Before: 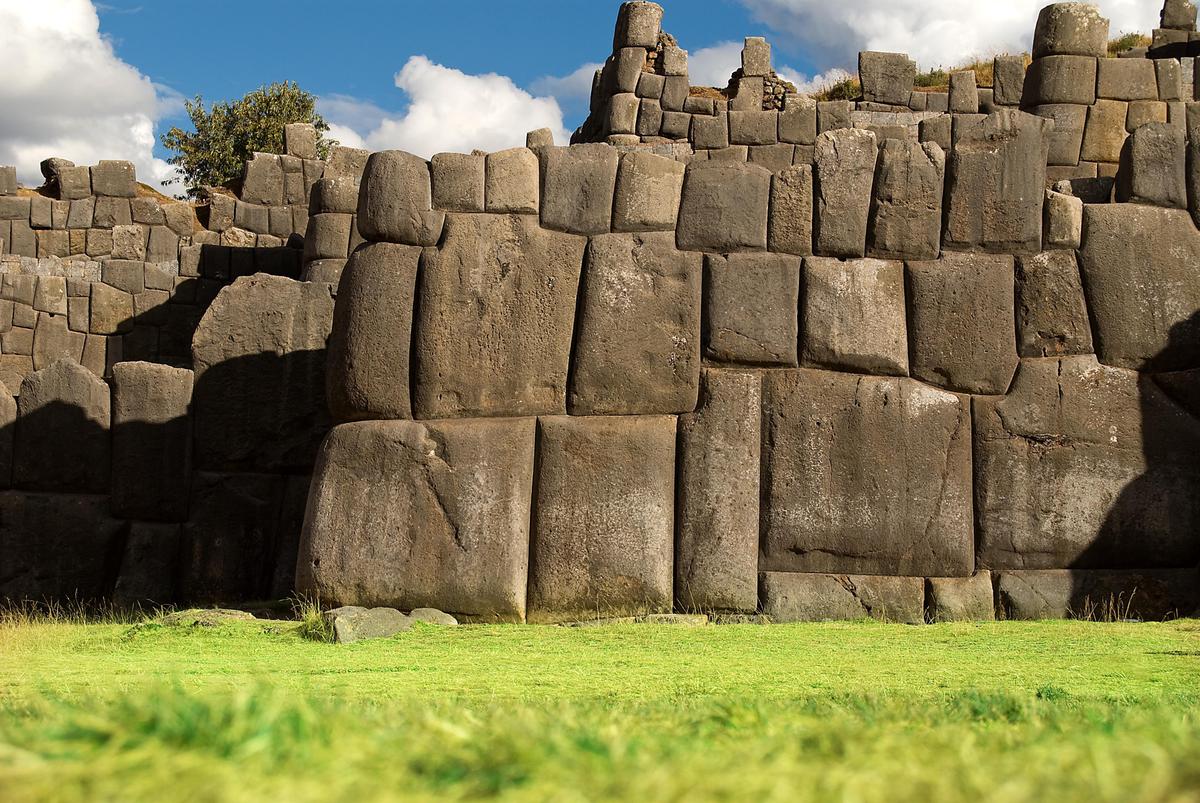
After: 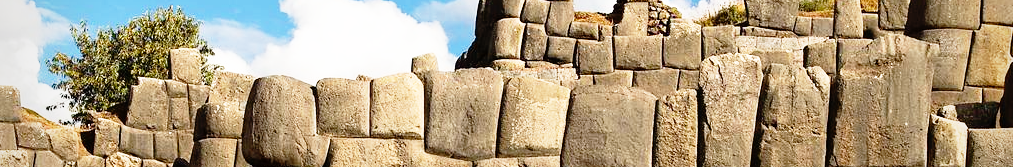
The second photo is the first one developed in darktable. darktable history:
crop and rotate: left 9.631%, top 9.511%, right 5.883%, bottom 69.57%
base curve: curves: ch0 [(0, 0) (0.012, 0.01) (0.073, 0.168) (0.31, 0.711) (0.645, 0.957) (1, 1)], preserve colors none
vignetting: fall-off radius 63.25%, brightness -0.581, saturation -0.117
